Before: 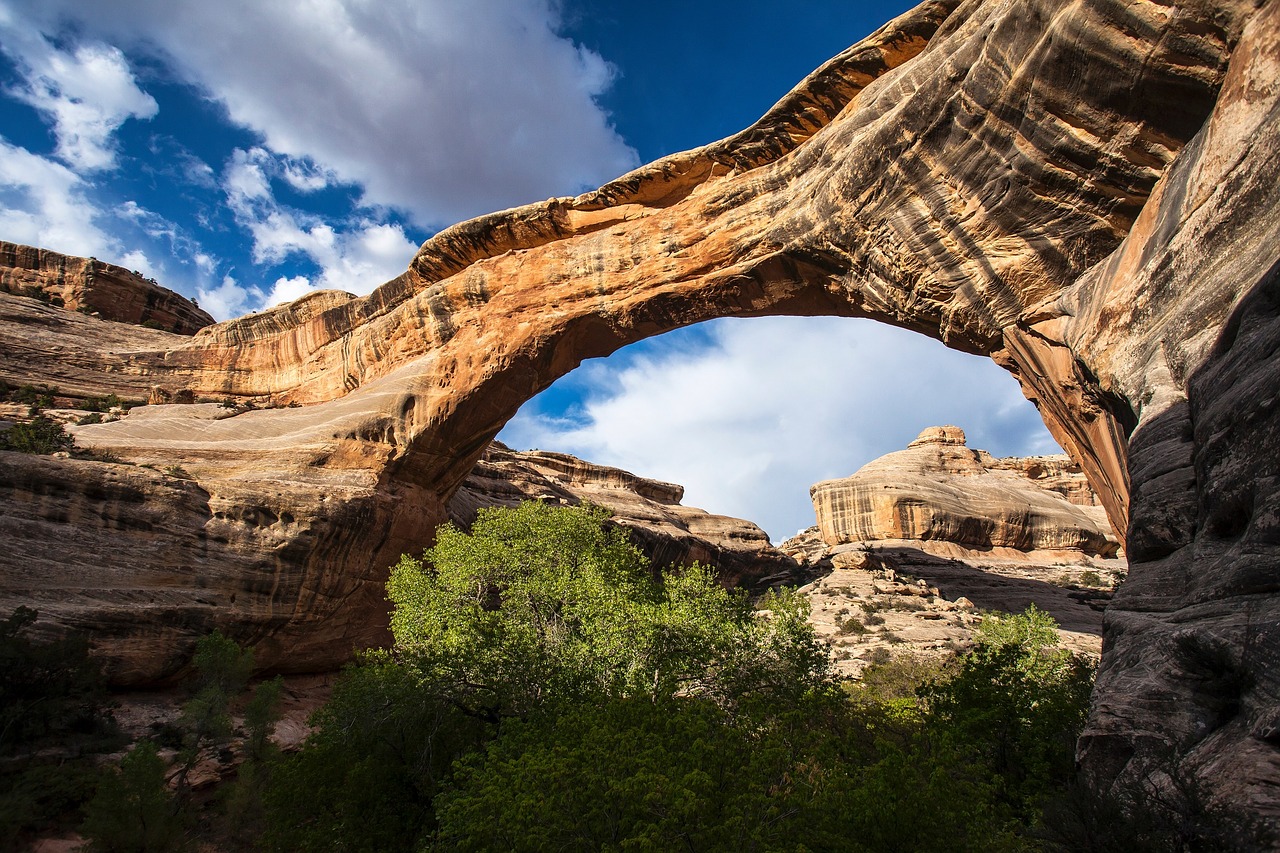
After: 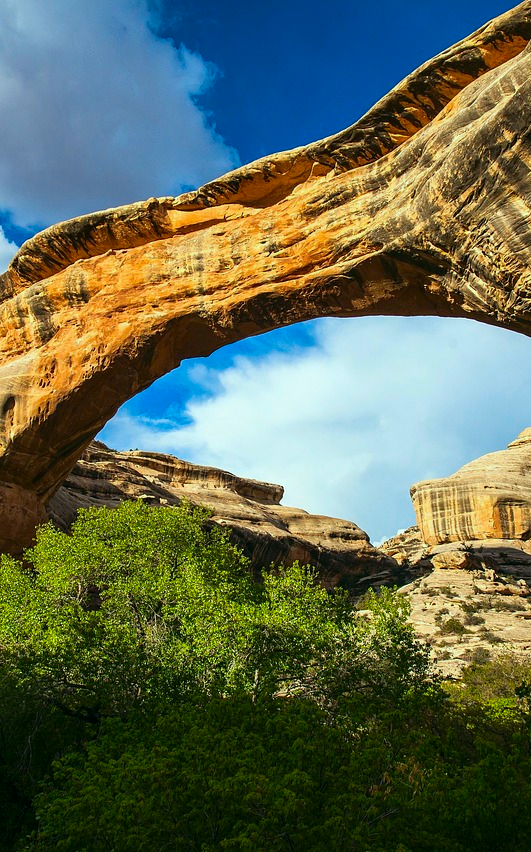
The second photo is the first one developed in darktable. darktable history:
color correction: highlights a* -7.32, highlights b* 1.45, shadows a* -3.44, saturation 1.37
crop: left 31.255%, right 27.228%
